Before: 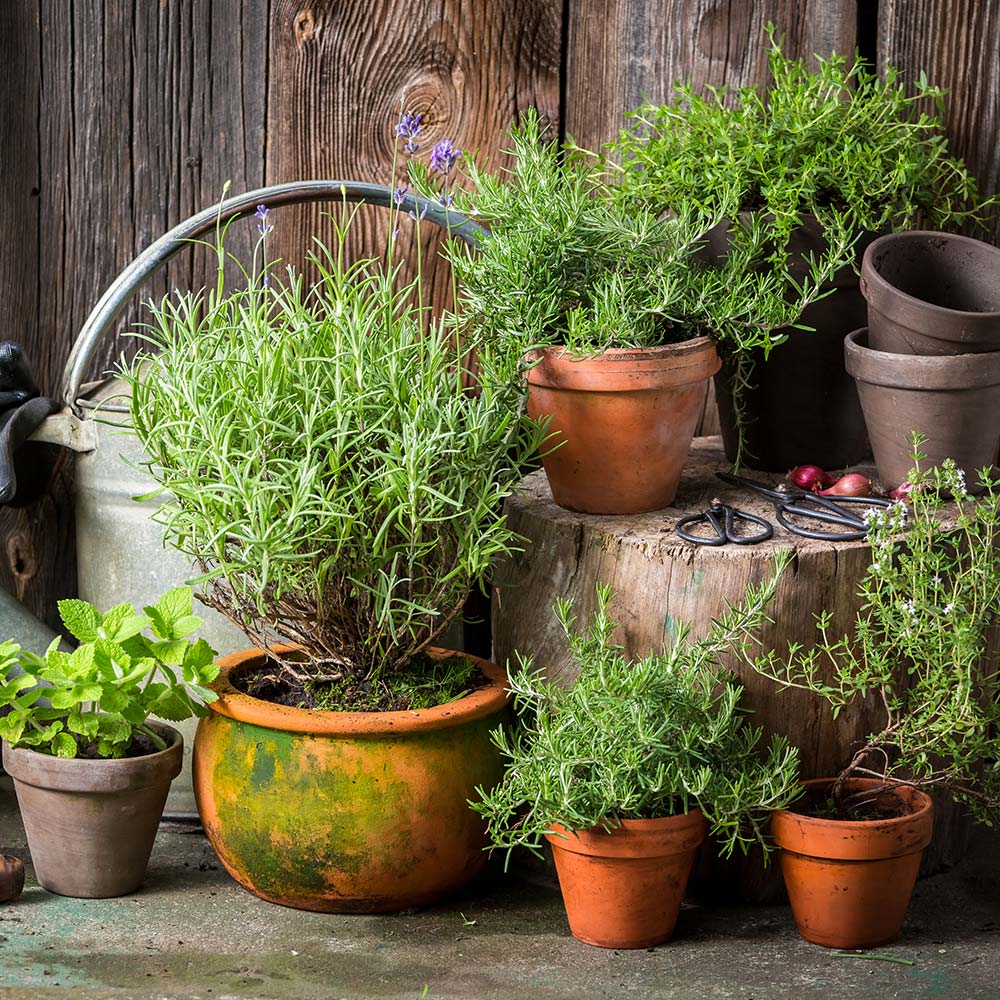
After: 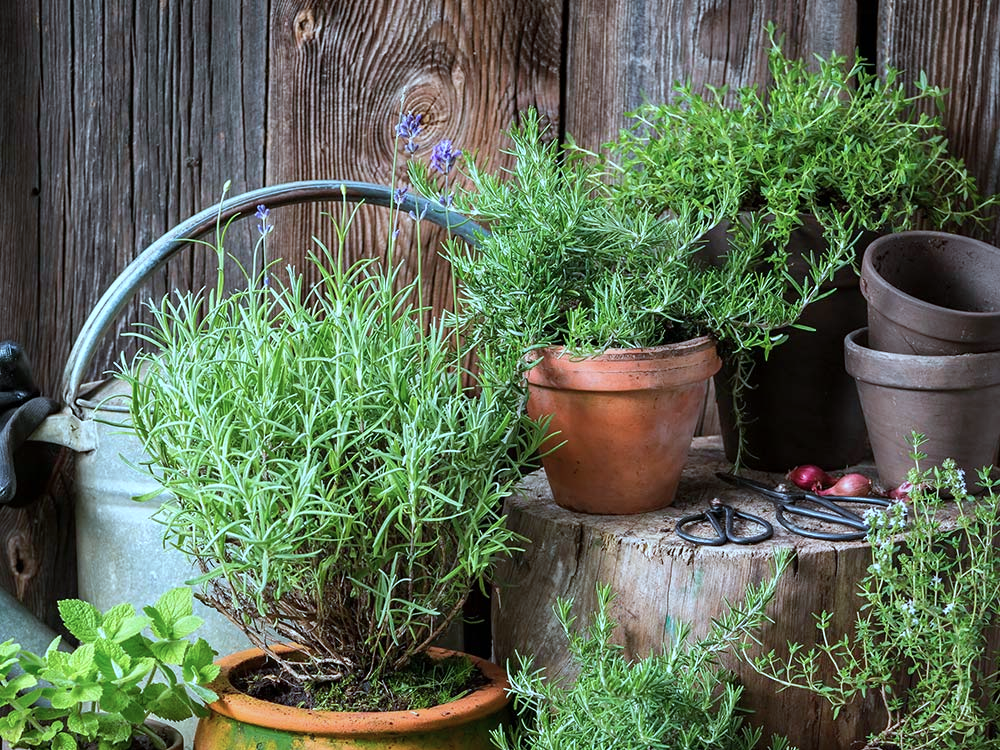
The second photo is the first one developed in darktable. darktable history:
color correction: highlights a* -9.73, highlights b* -21.22
crop: bottom 24.988%
